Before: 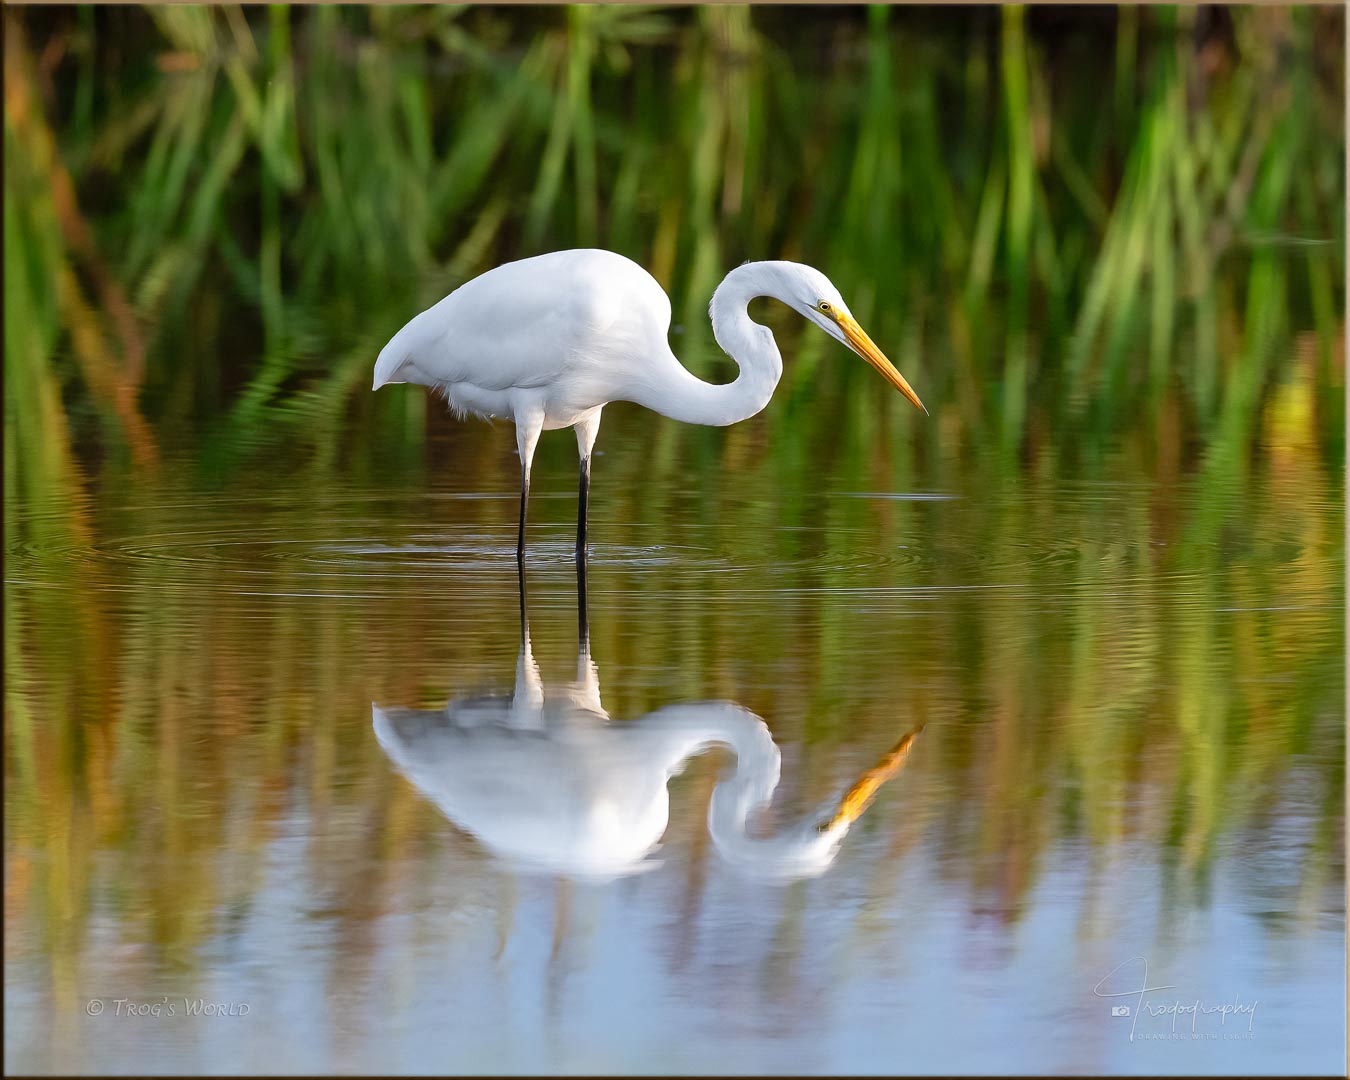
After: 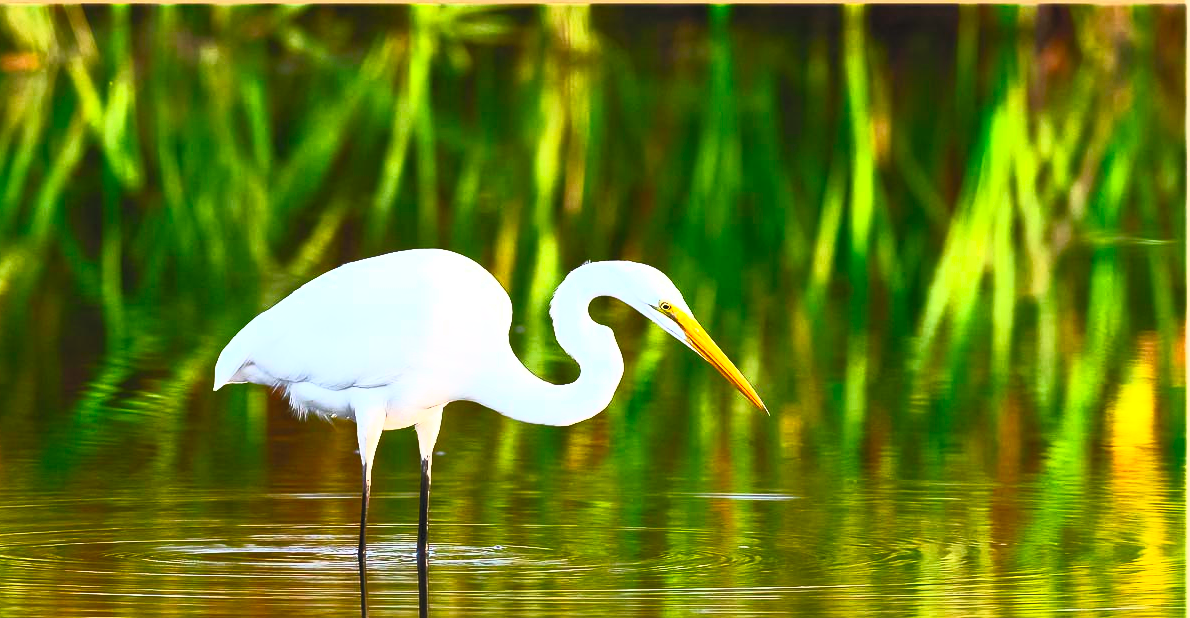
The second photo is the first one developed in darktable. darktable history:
crop and rotate: left 11.812%, bottom 42.776%
contrast brightness saturation: contrast 1, brightness 1, saturation 1
